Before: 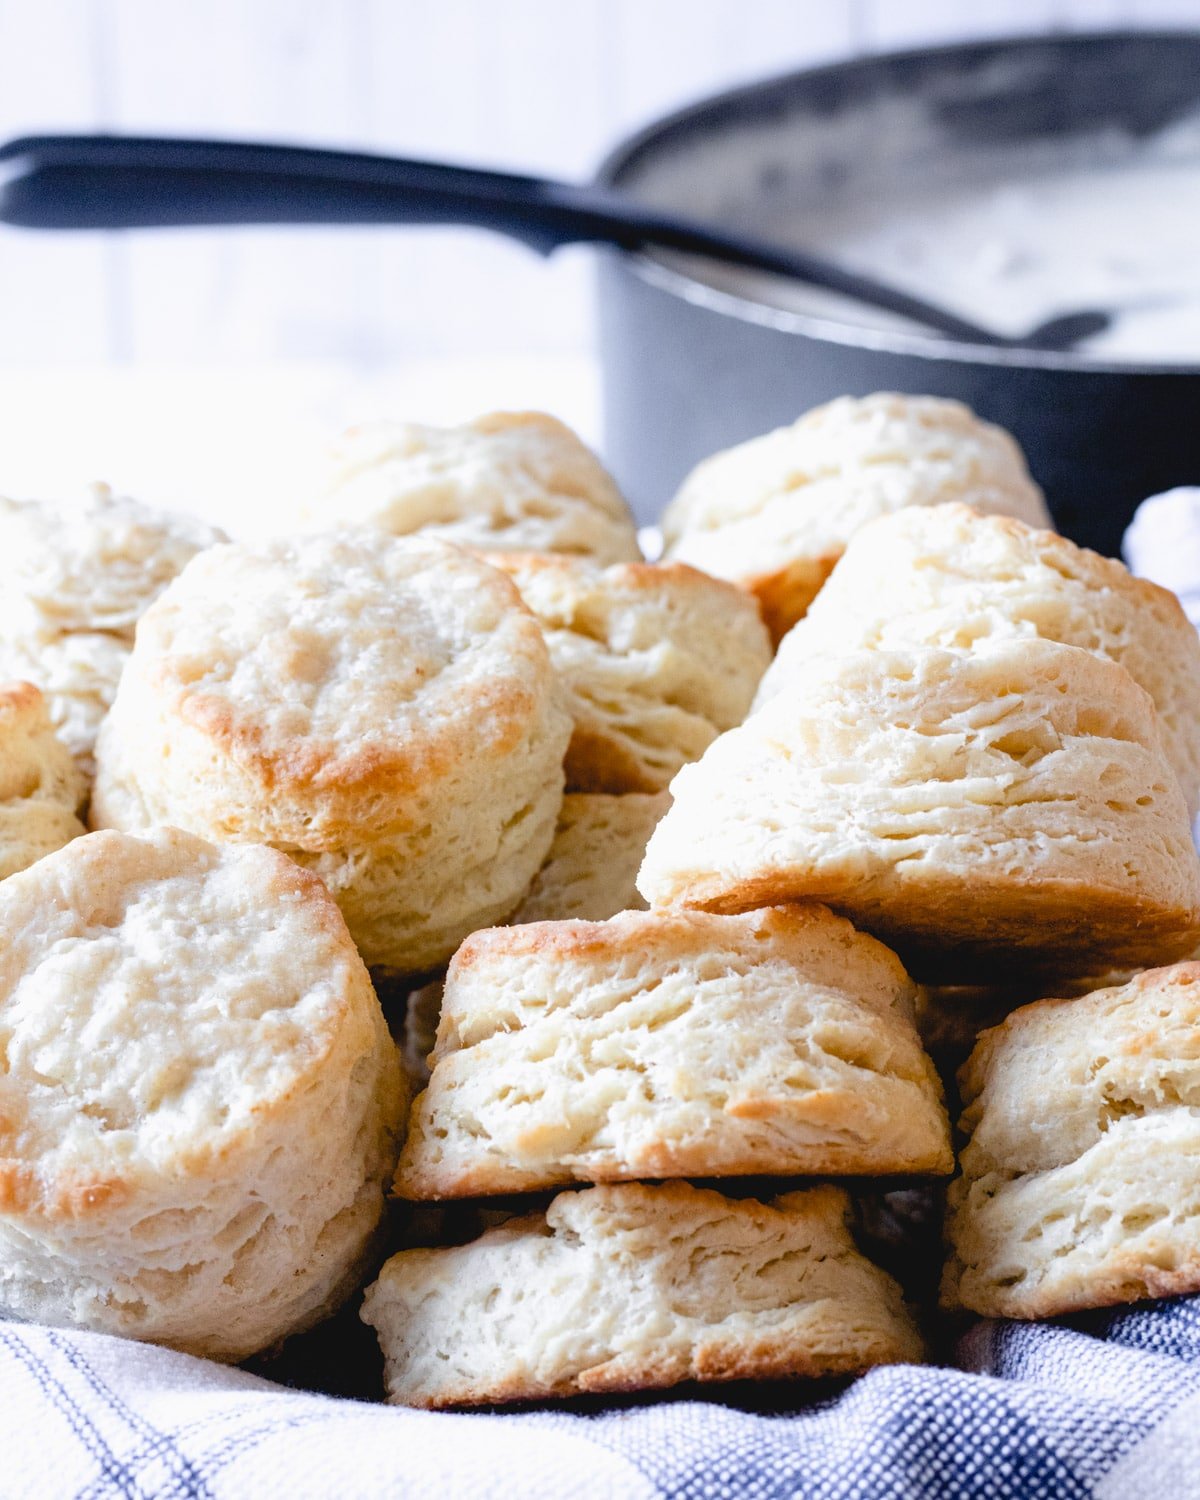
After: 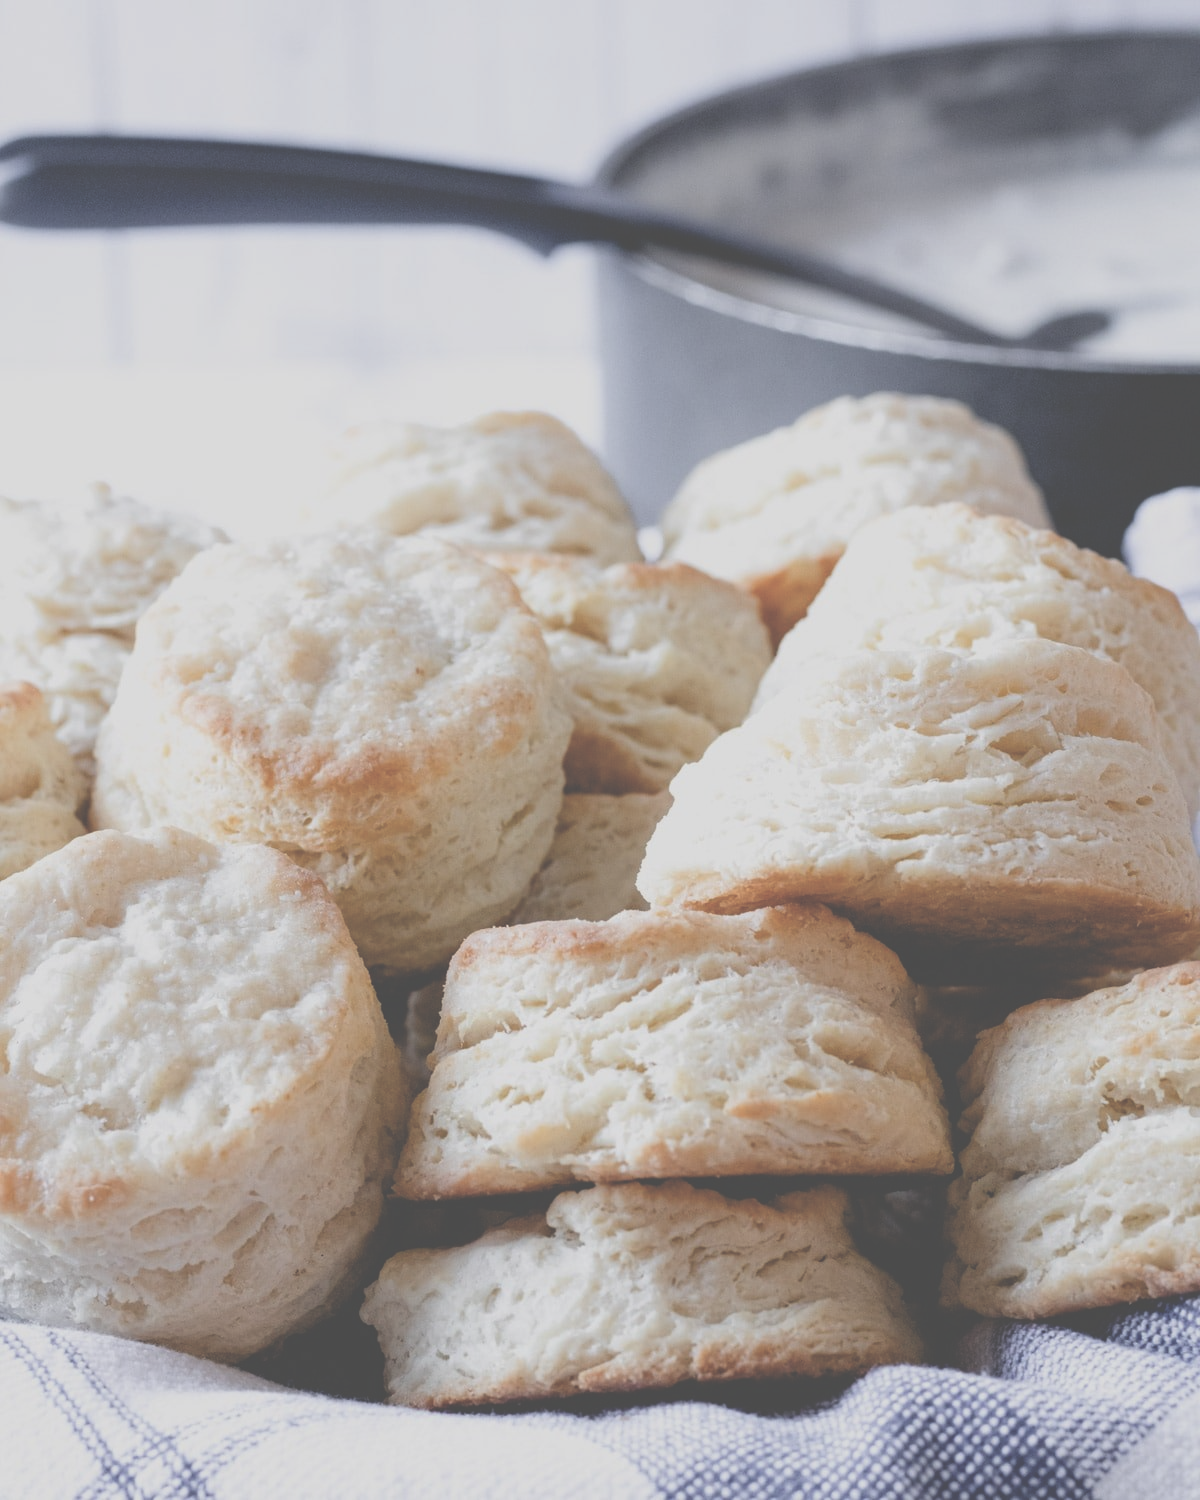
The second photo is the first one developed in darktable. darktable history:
exposure: black level correction -0.041, exposure 0.064 EV, compensate highlight preservation false
contrast brightness saturation: contrast -0.26, saturation -0.43
color balance rgb: on, module defaults
